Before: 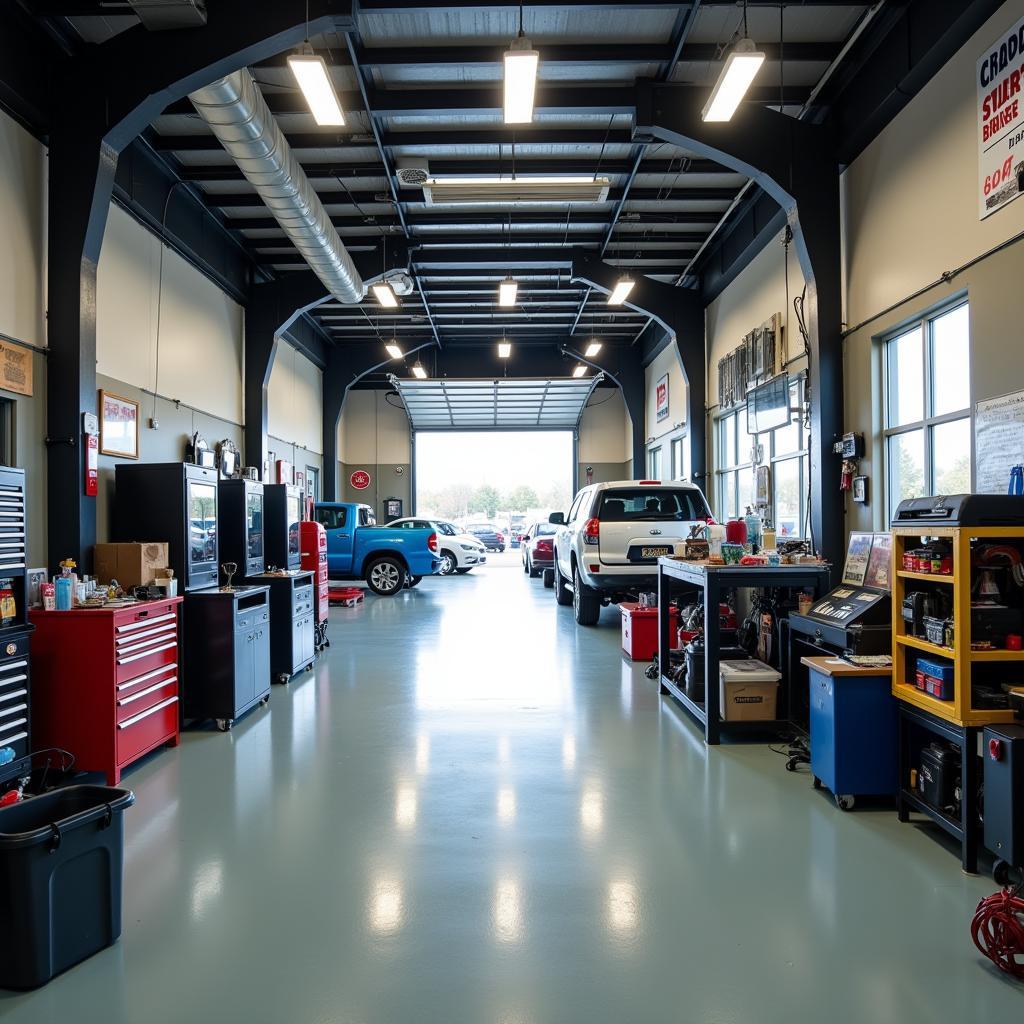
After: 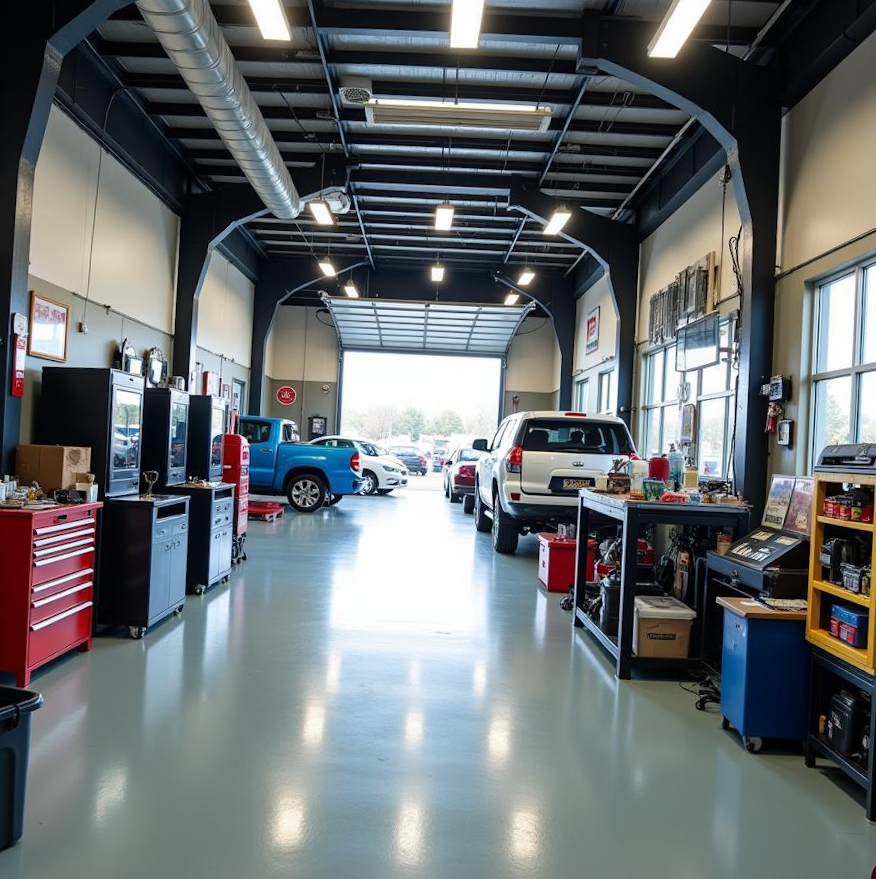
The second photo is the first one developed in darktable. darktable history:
crop and rotate: angle -3.18°, left 5.203%, top 5.172%, right 4.62%, bottom 4.296%
